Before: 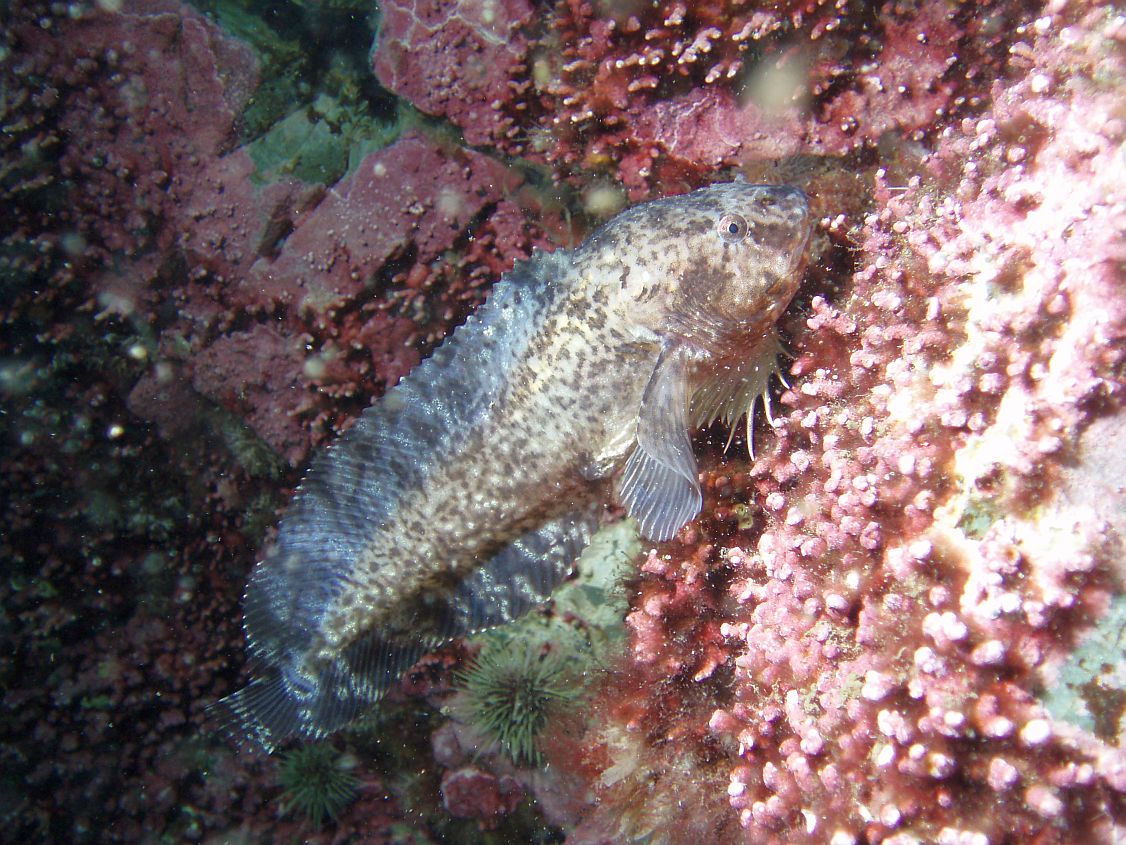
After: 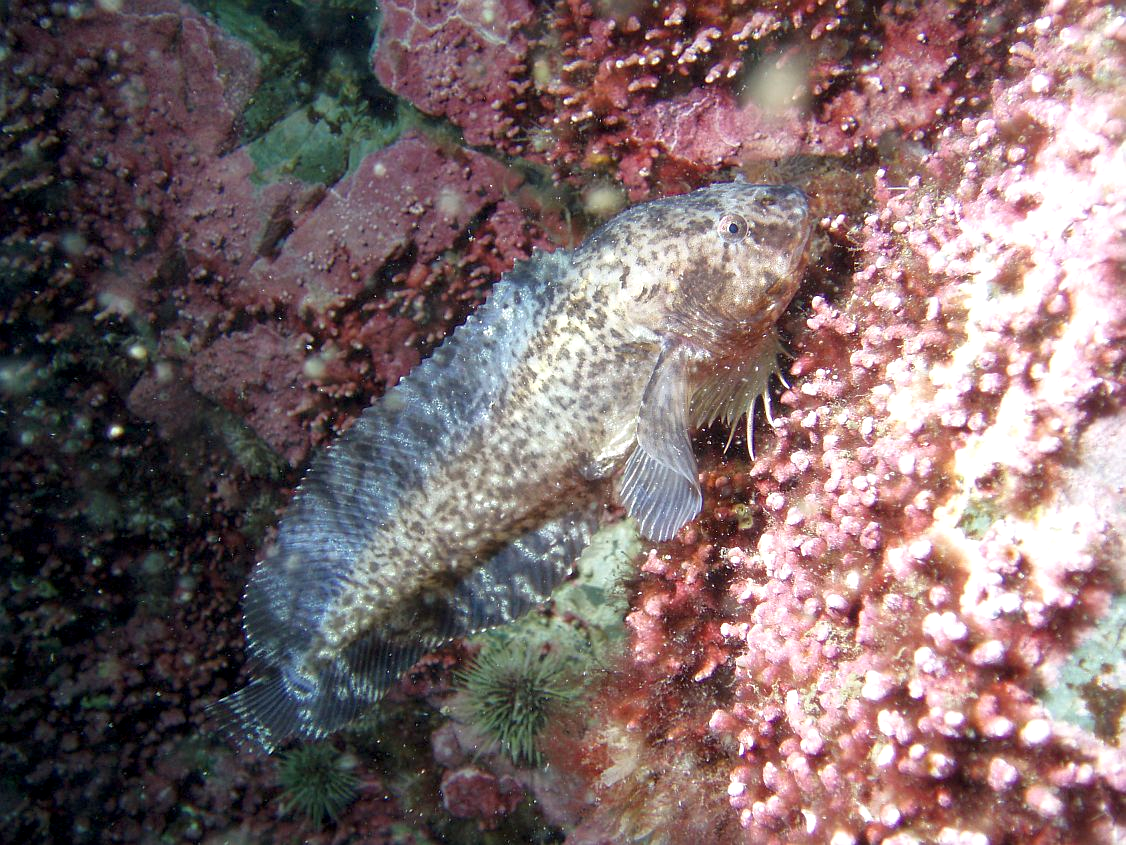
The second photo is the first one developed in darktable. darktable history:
exposure: black level correction 0.003, exposure 0.145 EV, compensate highlight preservation false
local contrast: highlights 101%, shadows 103%, detail 119%, midtone range 0.2
